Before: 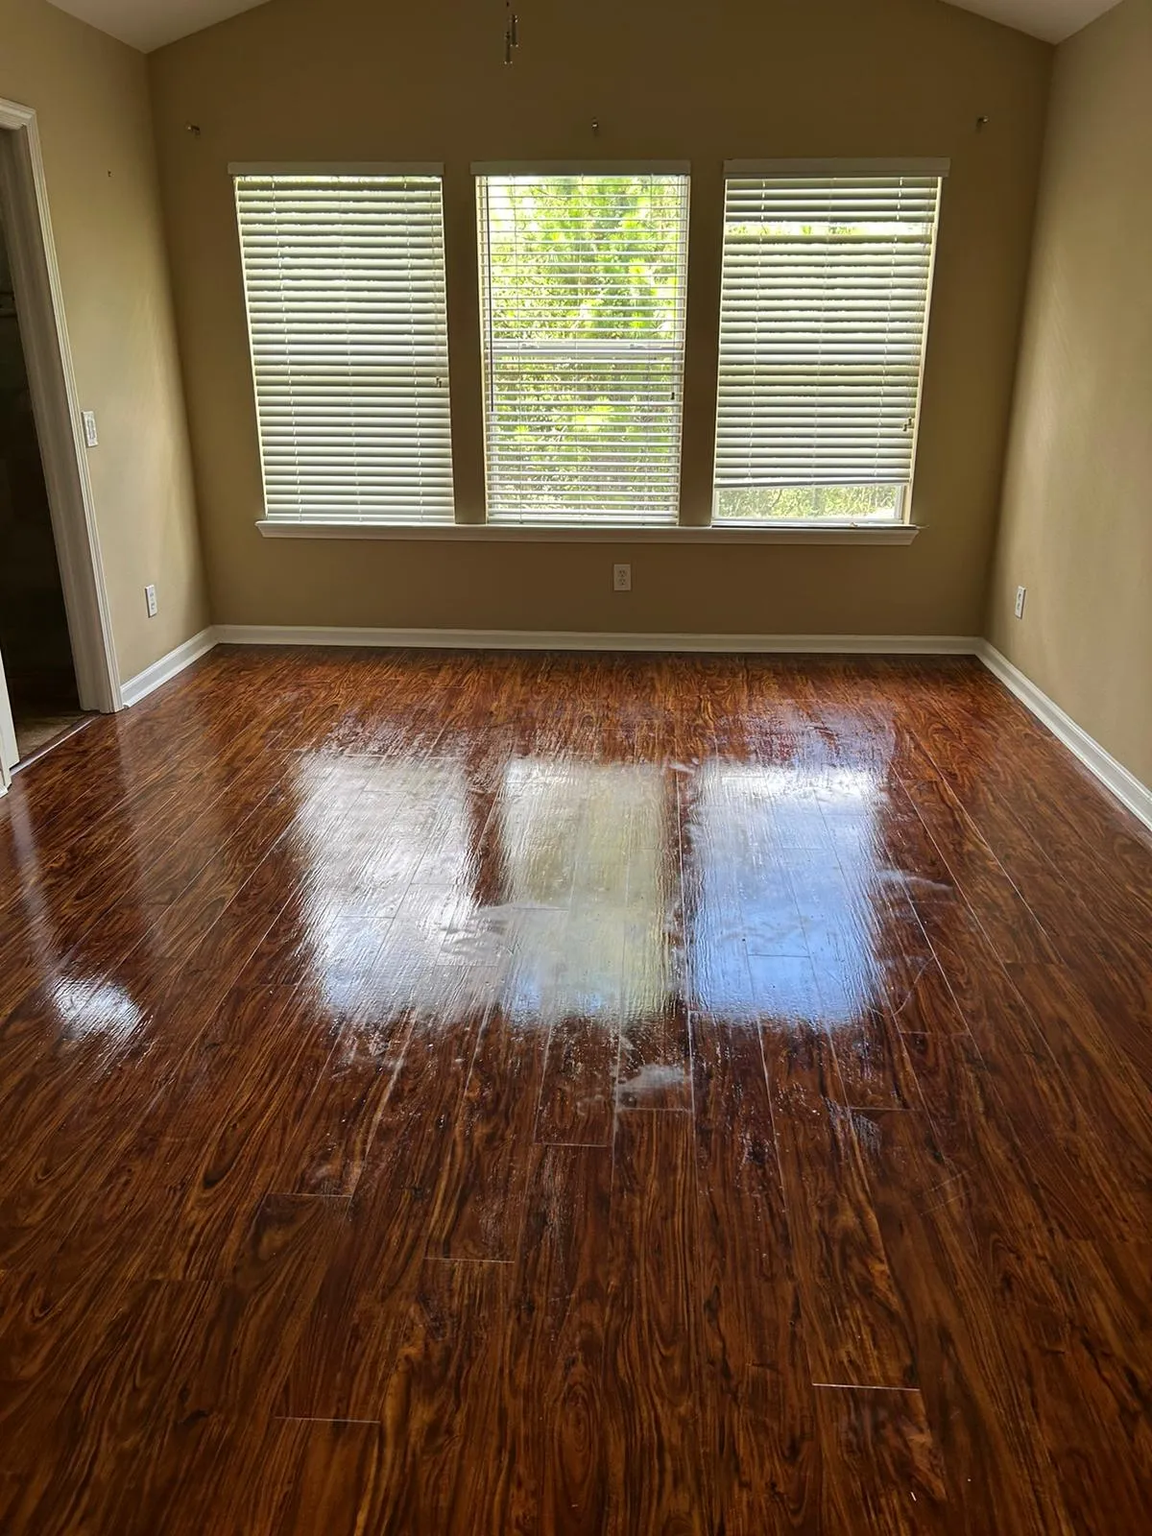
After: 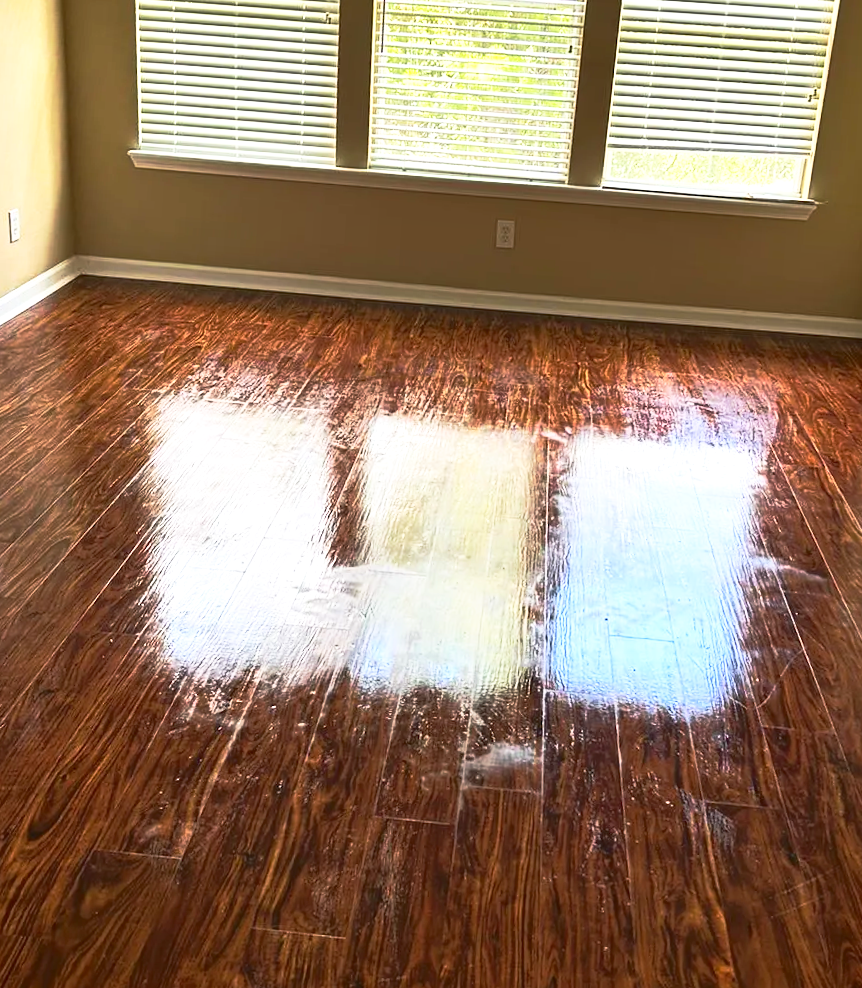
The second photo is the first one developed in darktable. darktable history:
tone curve: curves: ch0 [(0, 0) (0.003, 0.009) (0.011, 0.019) (0.025, 0.034) (0.044, 0.057) (0.069, 0.082) (0.1, 0.104) (0.136, 0.131) (0.177, 0.165) (0.224, 0.212) (0.277, 0.279) (0.335, 0.342) (0.399, 0.401) (0.468, 0.477) (0.543, 0.572) (0.623, 0.675) (0.709, 0.772) (0.801, 0.85) (0.898, 0.942) (1, 1)], color space Lab, independent channels, preserve colors none
contrast brightness saturation: contrast 0.042, saturation 0.07
tone equalizer: -8 EV 0.24 EV, -7 EV 0.404 EV, -6 EV 0.386 EV, -5 EV 0.273 EV, -3 EV -0.27 EV, -2 EV -0.393 EV, -1 EV -0.44 EV, +0 EV -0.276 EV, smoothing 1
exposure: black level correction 0, exposure 1 EV, compensate exposure bias true, compensate highlight preservation false
base curve: curves: ch0 [(0, 0) (0.257, 0.25) (0.482, 0.586) (0.757, 0.871) (1, 1)], preserve colors none
crop and rotate: angle -3.84°, left 9.784%, top 20.862%, right 12.051%, bottom 11.994%
